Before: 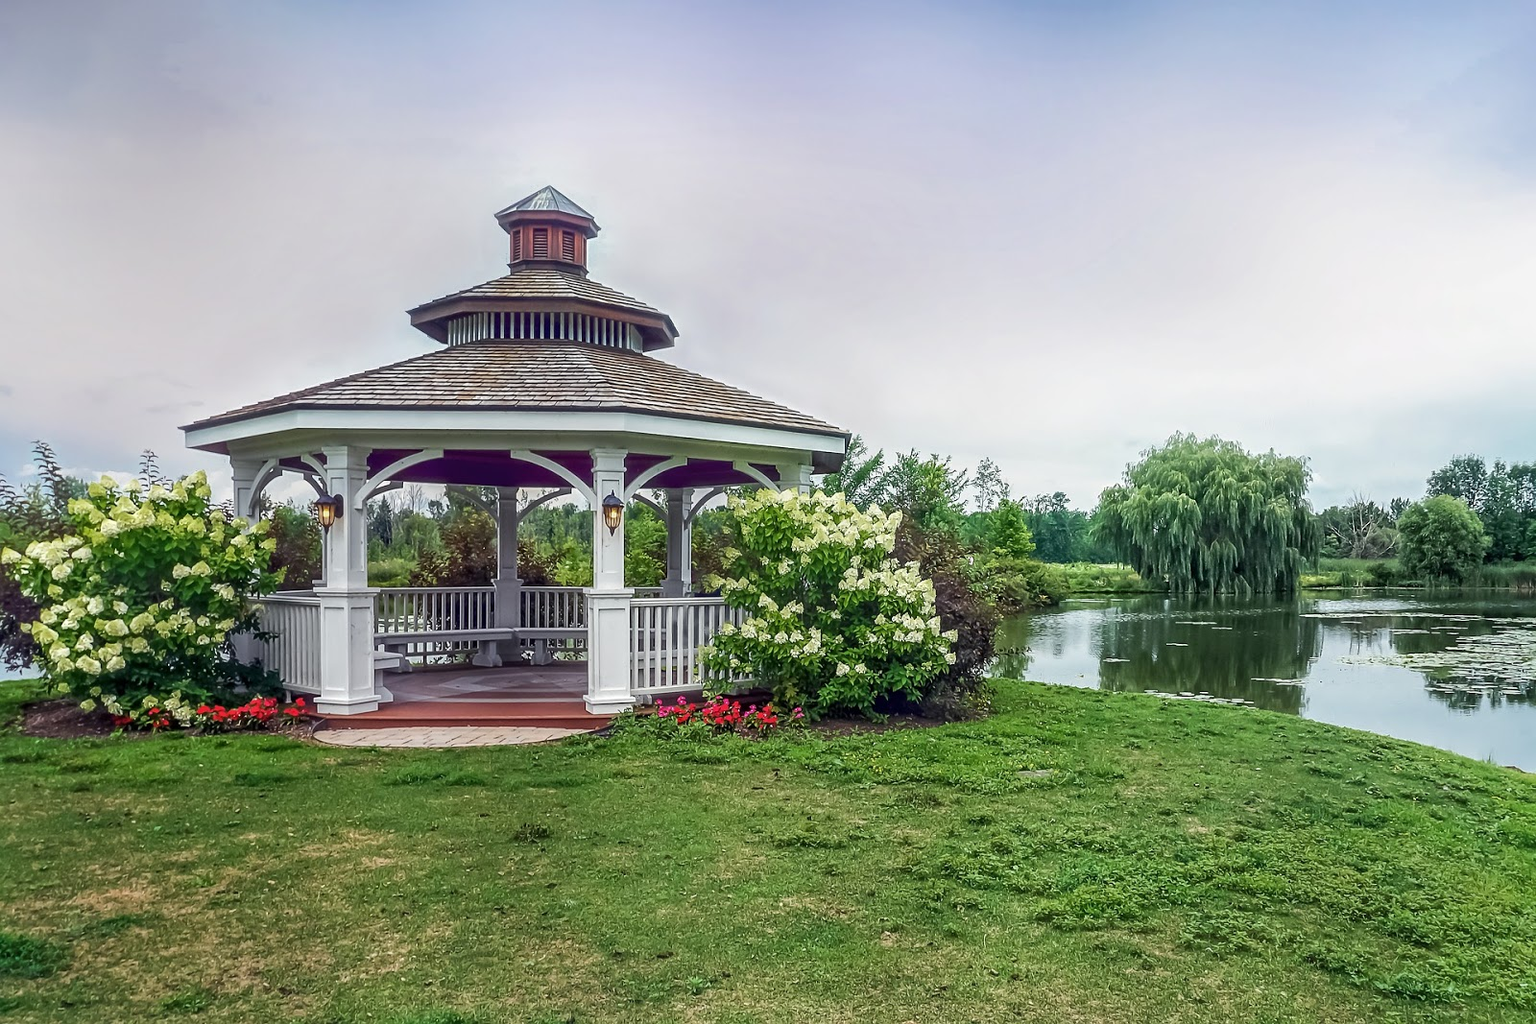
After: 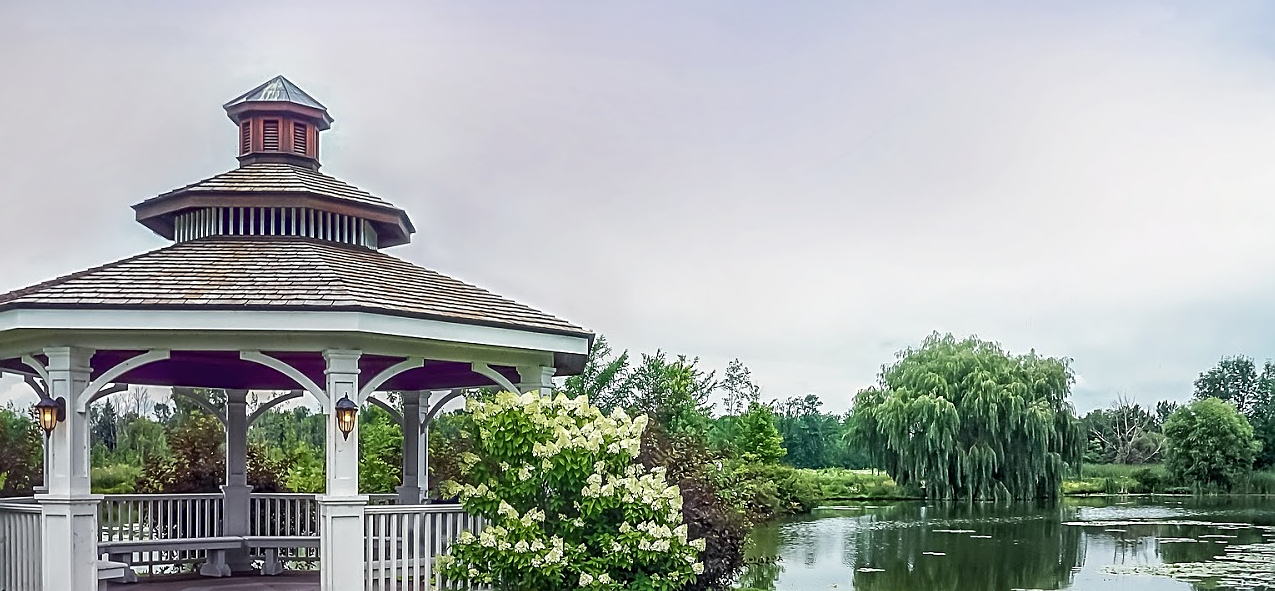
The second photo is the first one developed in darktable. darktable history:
crop: left 18.287%, top 11.106%, right 1.967%, bottom 33.494%
sharpen: on, module defaults
